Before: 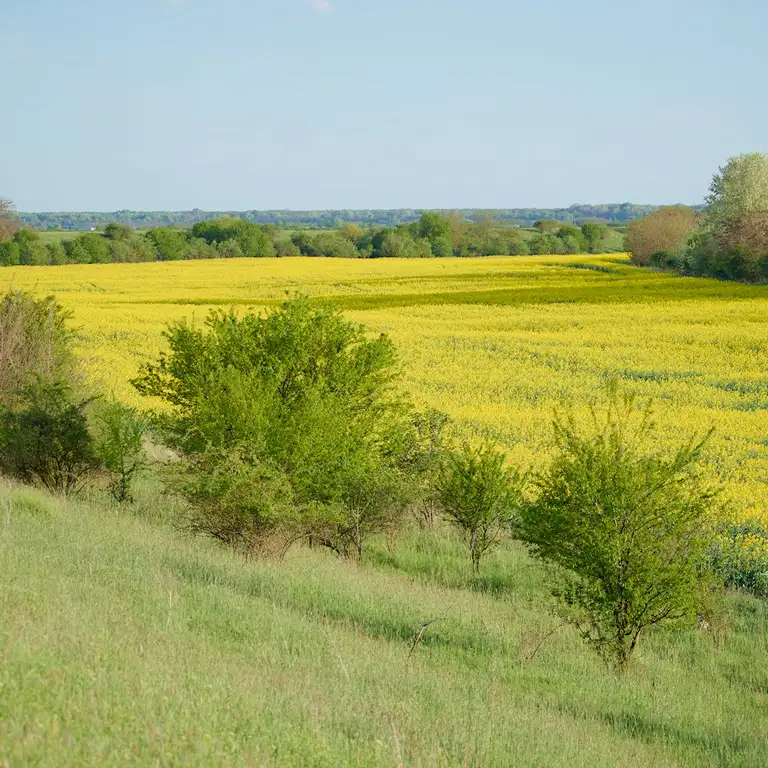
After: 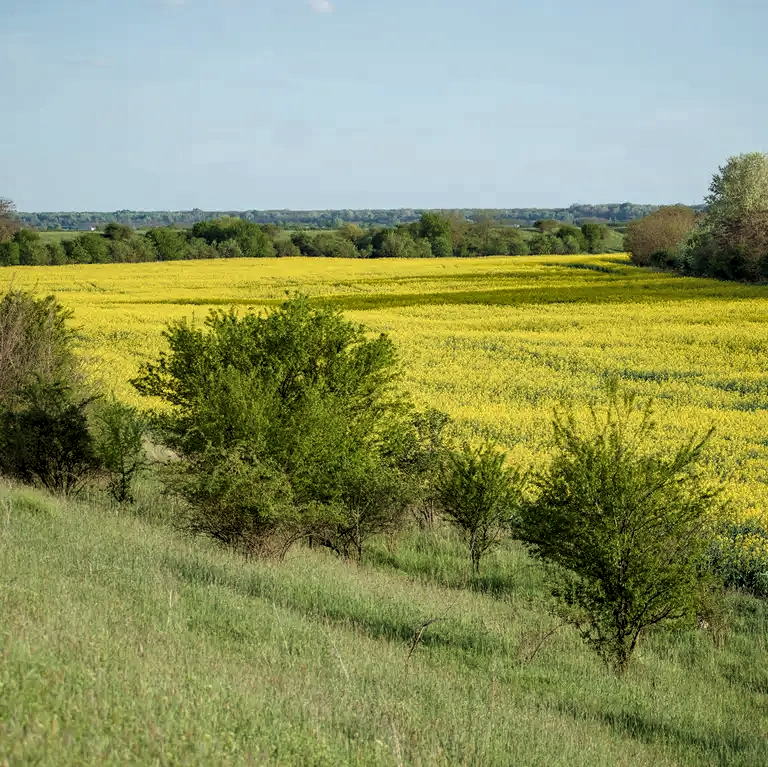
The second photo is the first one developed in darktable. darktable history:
levels: black 0.018%, levels [0.101, 0.578, 0.953]
local contrast: on, module defaults
crop: bottom 0.078%
